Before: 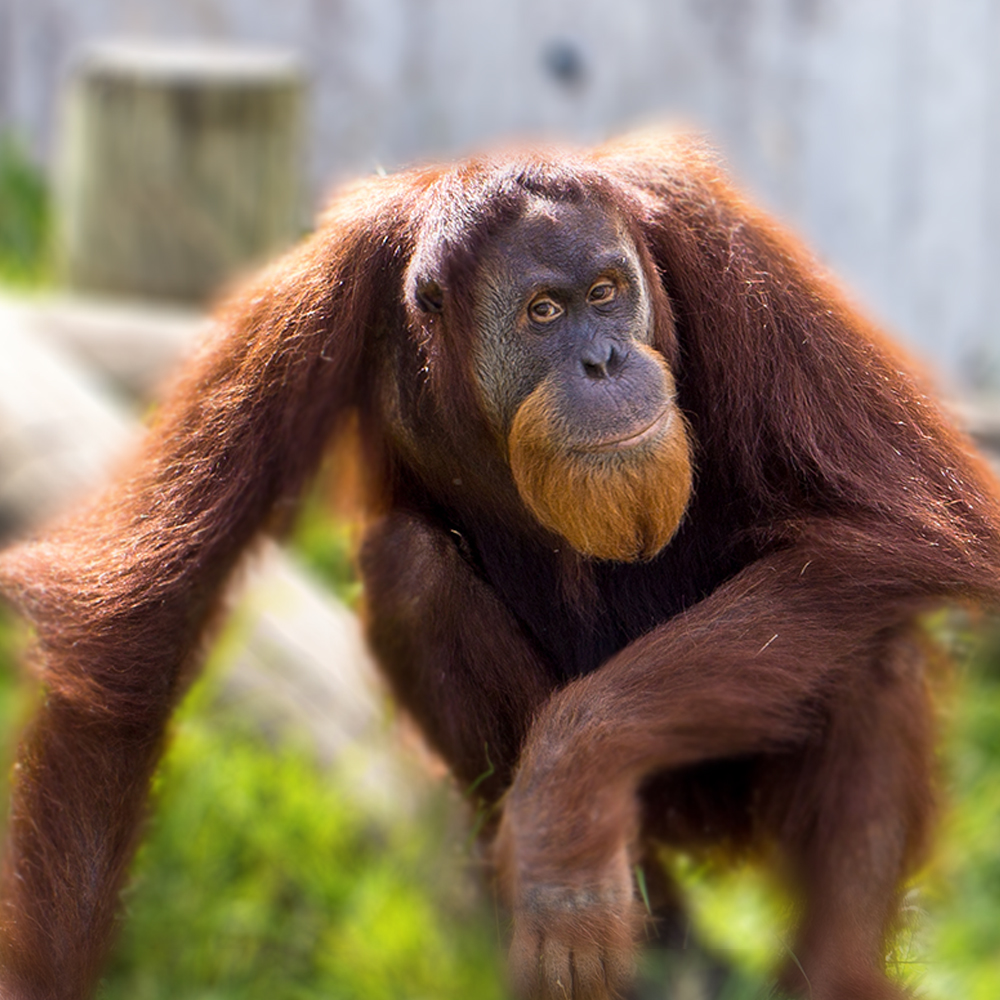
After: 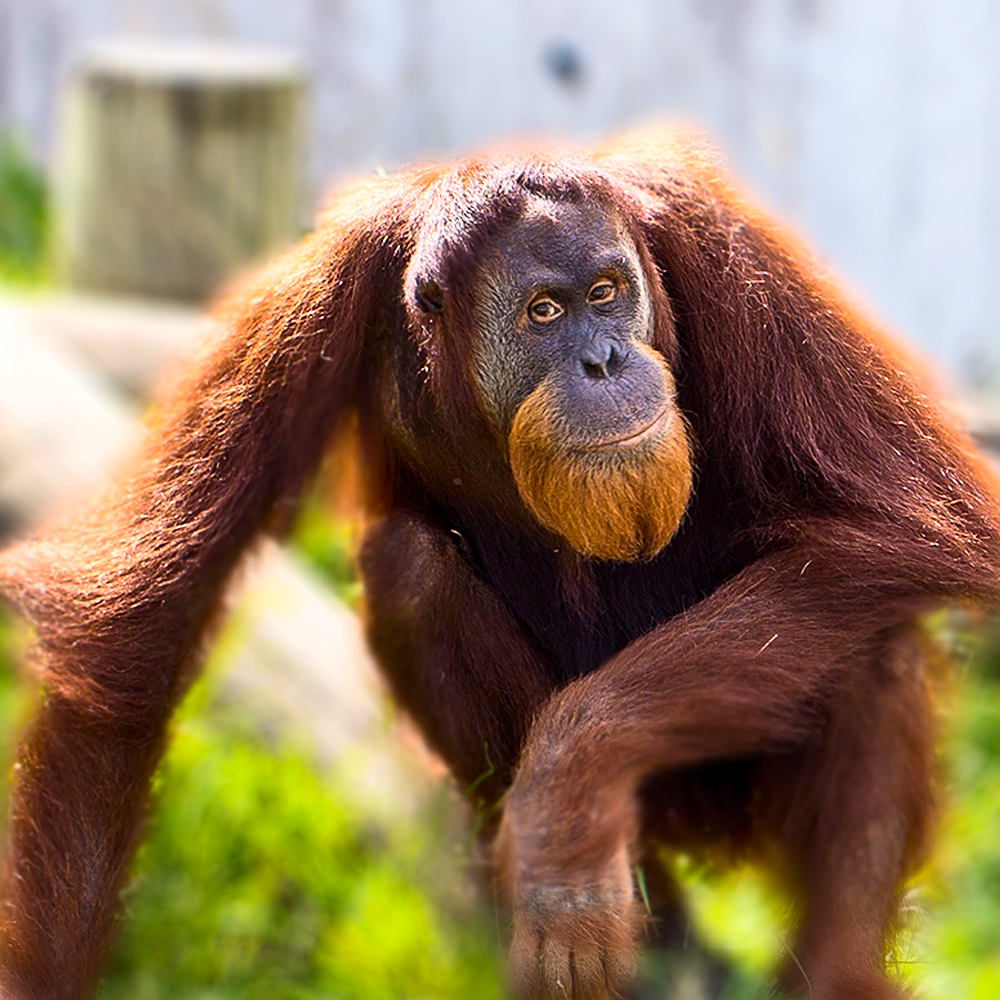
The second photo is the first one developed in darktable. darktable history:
sharpen: radius 1.967
contrast brightness saturation: contrast 0.23, brightness 0.1, saturation 0.29
